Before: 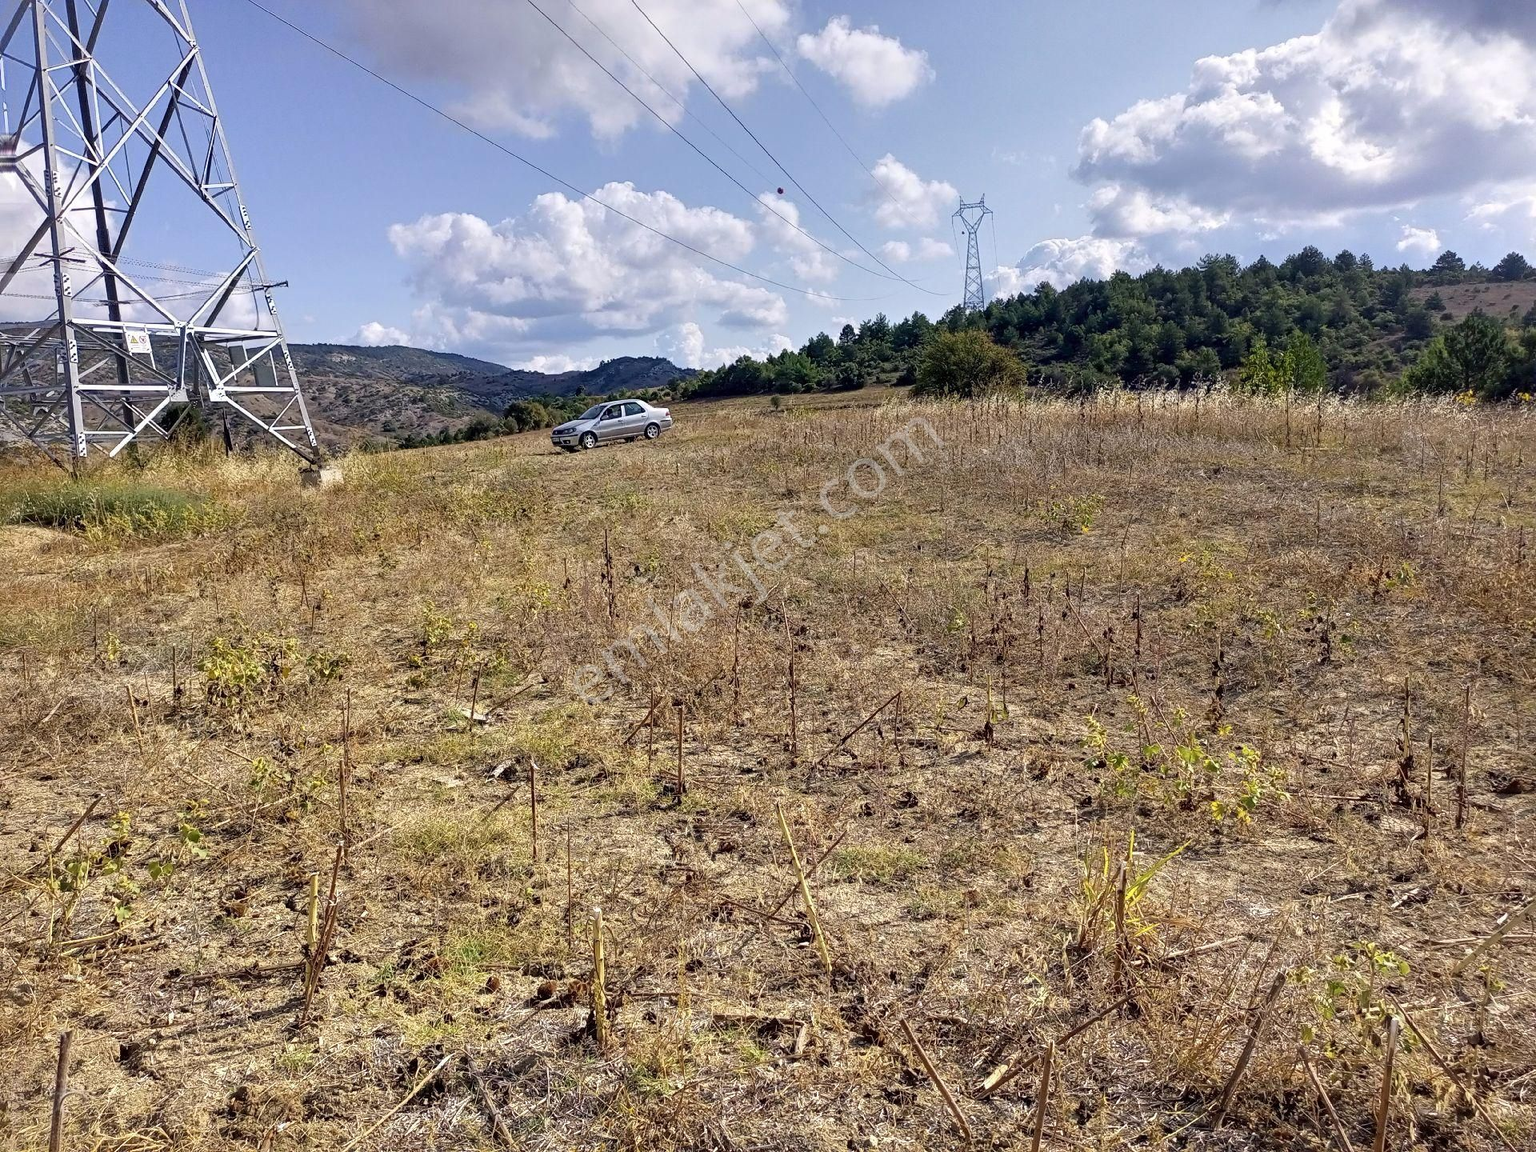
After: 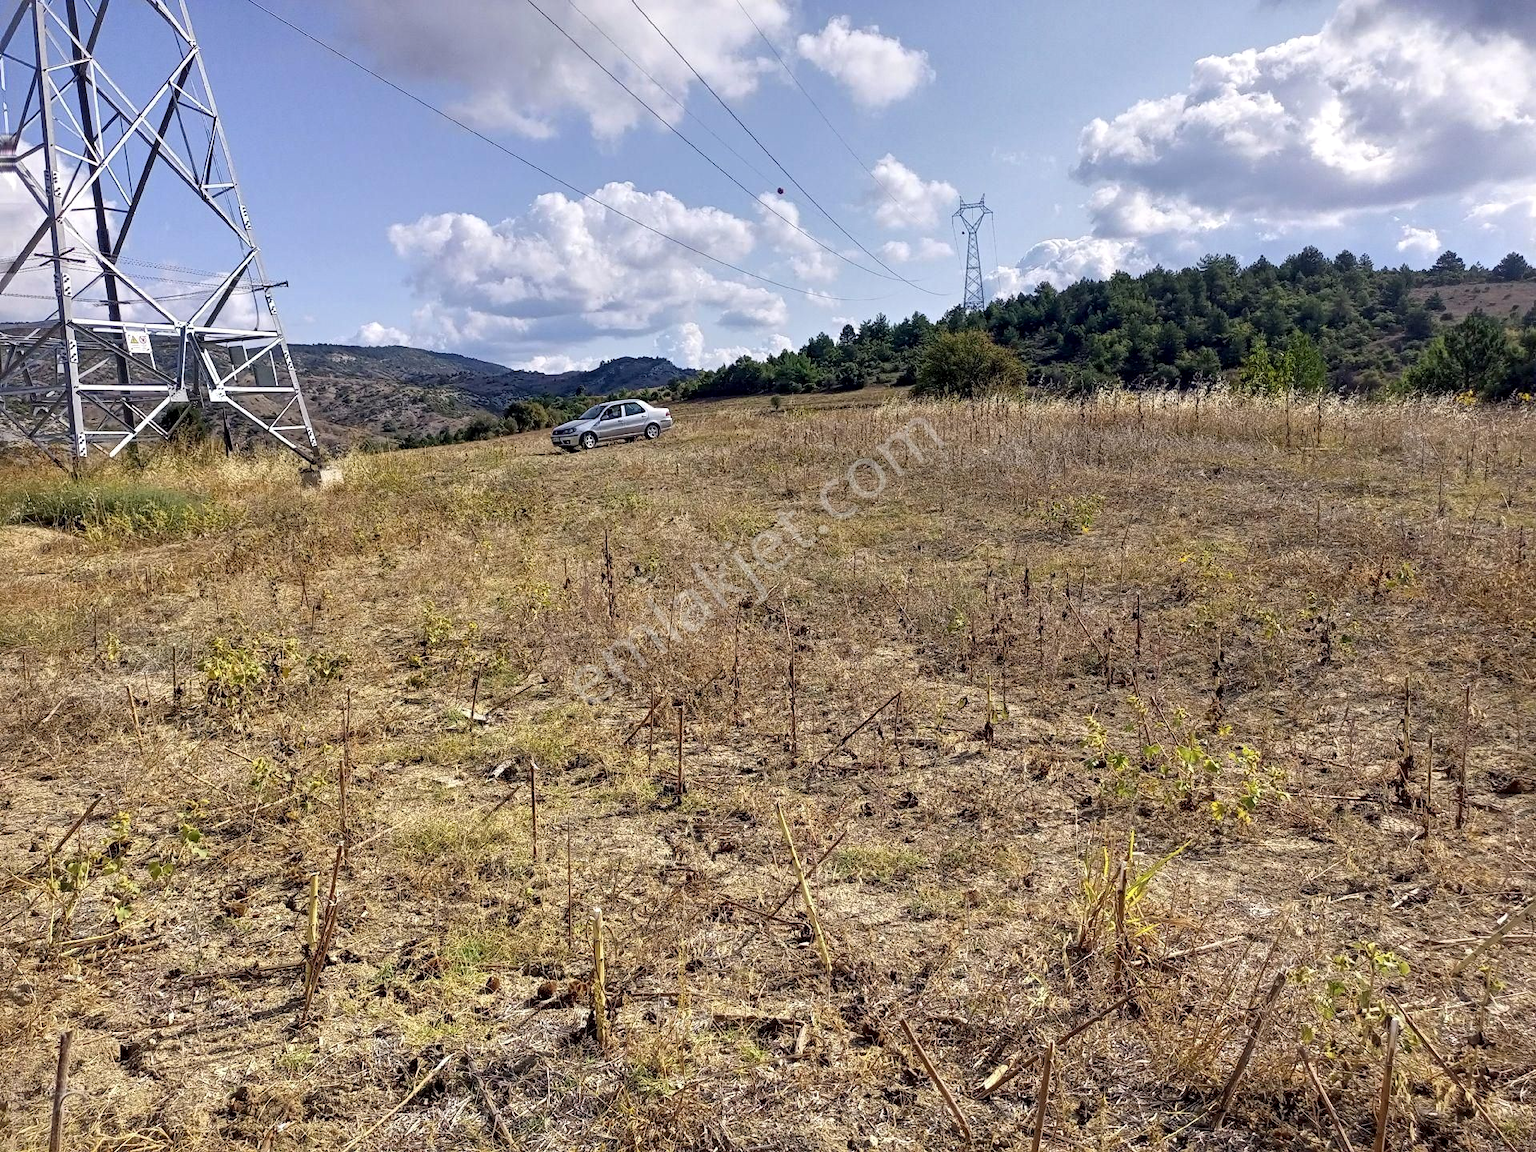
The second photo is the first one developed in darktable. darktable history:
tone equalizer: on, module defaults
local contrast: highlights 100%, shadows 100%, detail 120%, midtone range 0.2
